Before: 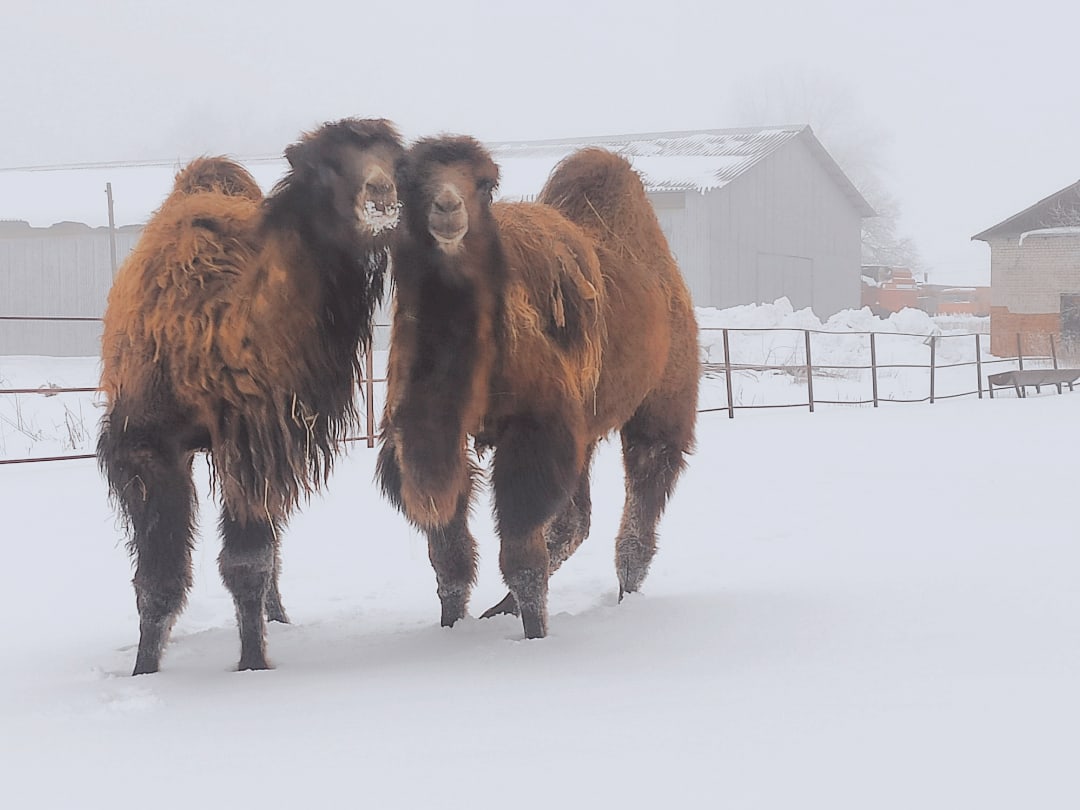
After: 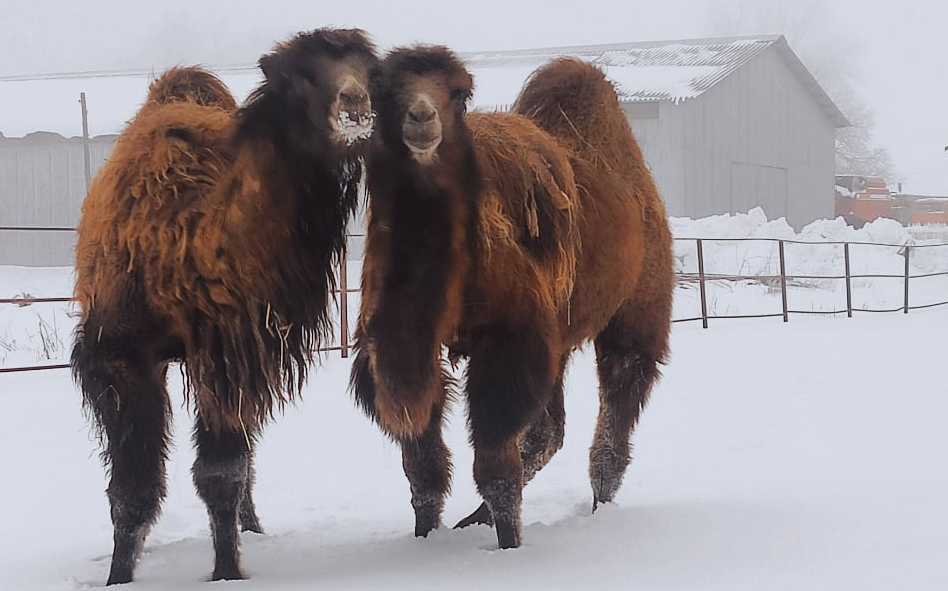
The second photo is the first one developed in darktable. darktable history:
contrast brightness saturation: contrast 0.135, brightness -0.225, saturation 0.15
crop and rotate: left 2.461%, top 11.198%, right 9.725%, bottom 15.741%
